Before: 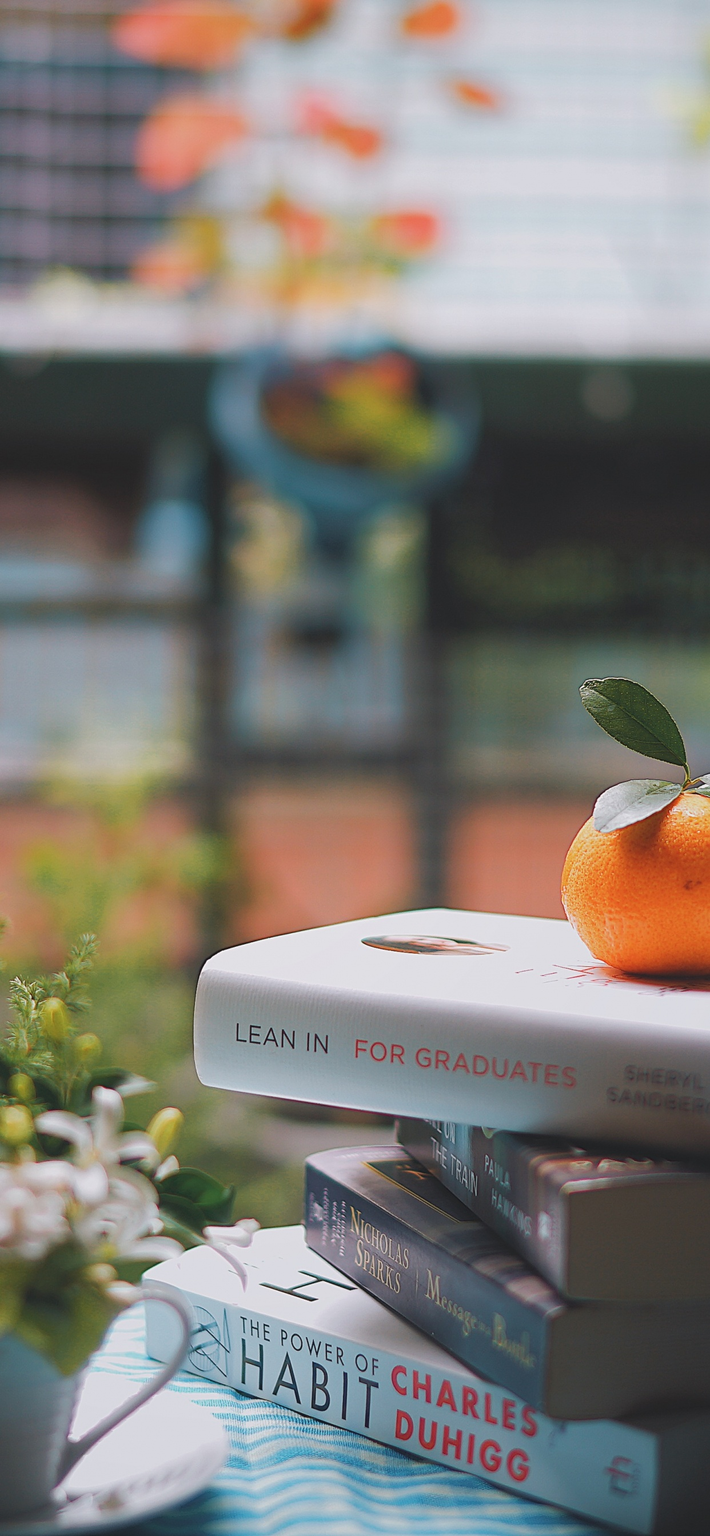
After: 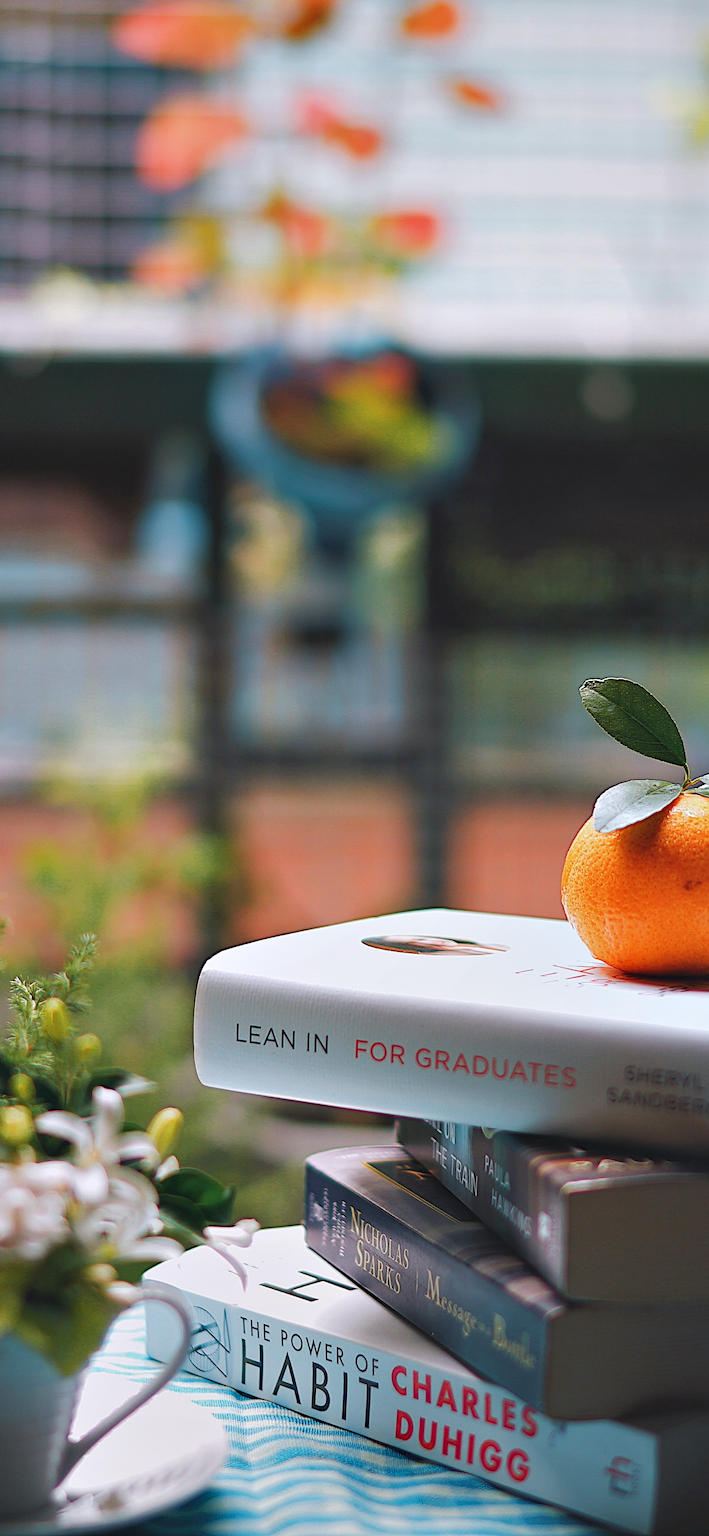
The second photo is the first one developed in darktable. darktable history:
contrast equalizer: octaves 7, y [[0.528, 0.548, 0.563, 0.562, 0.546, 0.526], [0.55 ×6], [0 ×6], [0 ×6], [0 ×6]]
